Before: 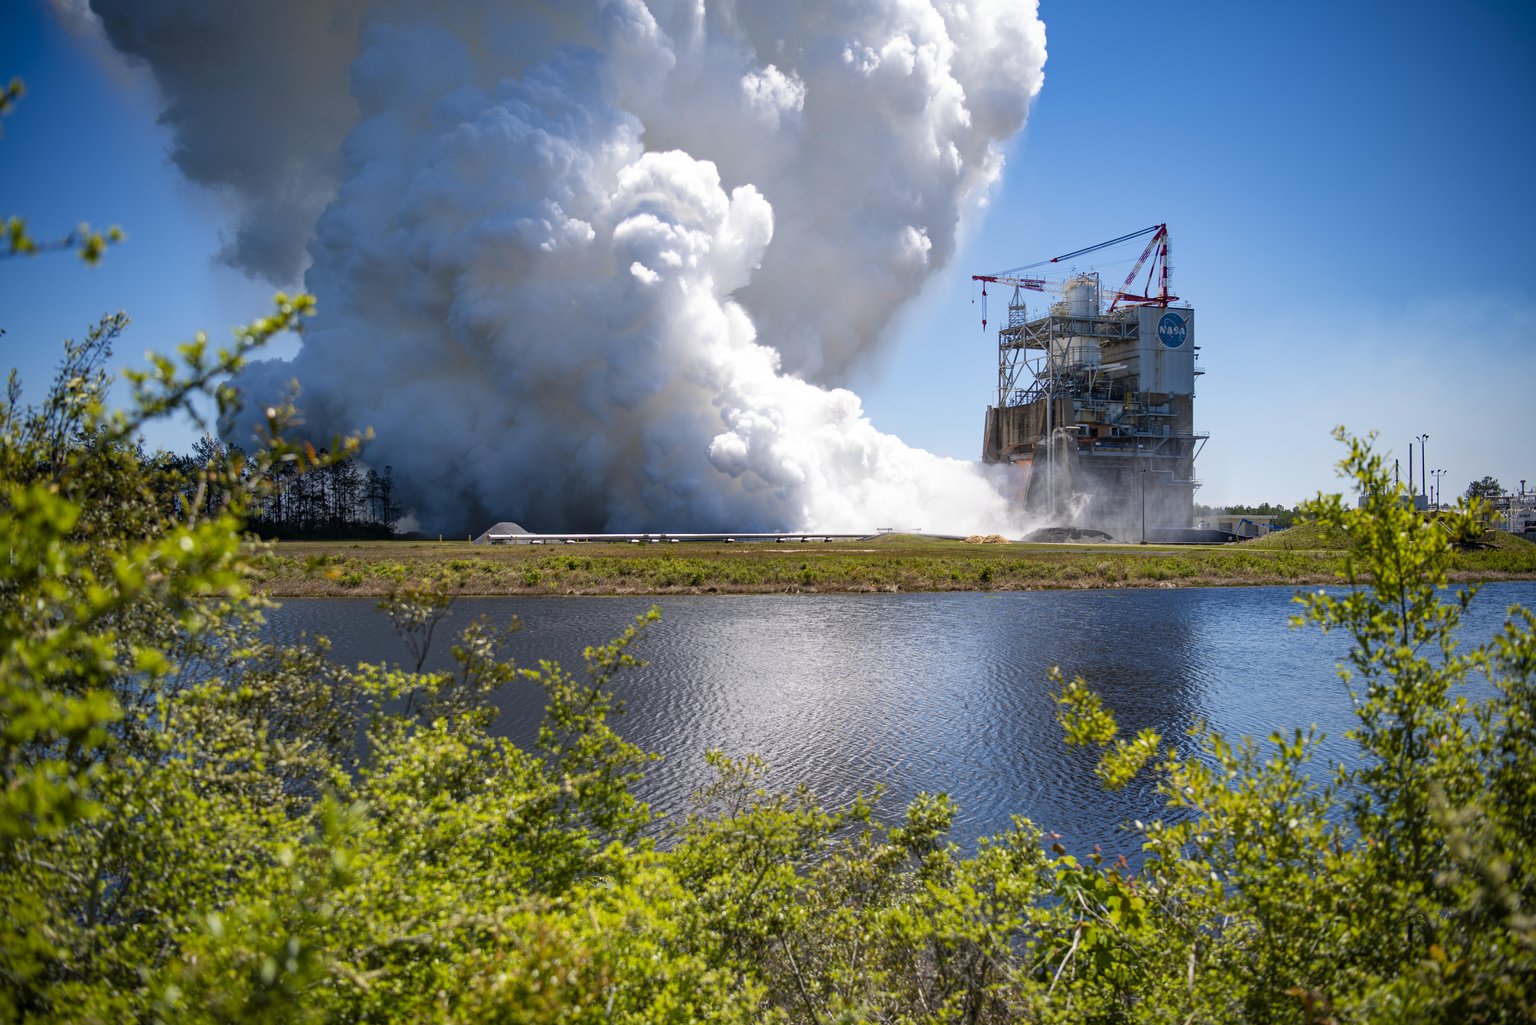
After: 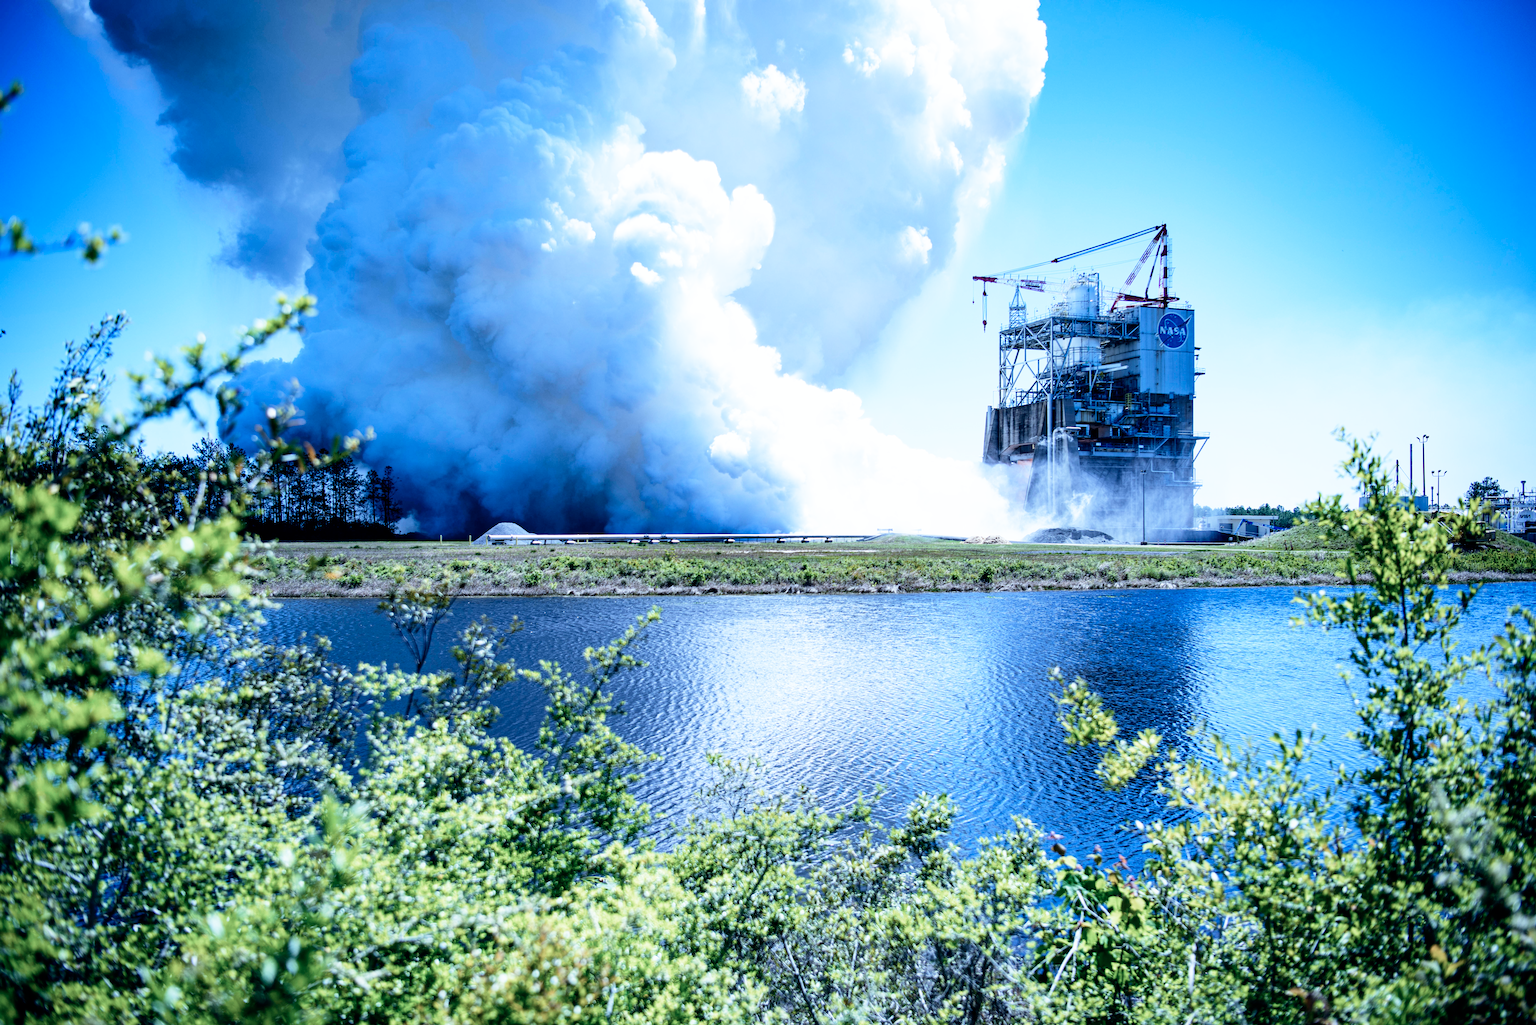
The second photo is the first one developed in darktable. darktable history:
color calibration: illuminant as shot in camera, x 0.441, y 0.412, temperature 2906.33 K
tone equalizer: -8 EV -1.04 EV, -7 EV -0.995 EV, -6 EV -0.901 EV, -5 EV -0.605 EV, -3 EV 0.6 EV, -2 EV 0.857 EV, -1 EV 0.989 EV, +0 EV 1.08 EV, edges refinement/feathering 500, mask exposure compensation -1.57 EV, preserve details no
color zones: curves: ch2 [(0, 0.5) (0.143, 0.5) (0.286, 0.416) (0.429, 0.5) (0.571, 0.5) (0.714, 0.5) (0.857, 0.5) (1, 0.5)]
filmic rgb: black relative exposure -7.77 EV, white relative exposure 4.37 EV, target black luminance 0%, hardness 3.76, latitude 50.62%, contrast 1.074, highlights saturation mix 9.14%, shadows ↔ highlights balance -0.25%, preserve chrominance no, color science v3 (2019), use custom middle-gray values true
exposure: black level correction -0.005, exposure 0.62 EV, compensate highlight preservation false
